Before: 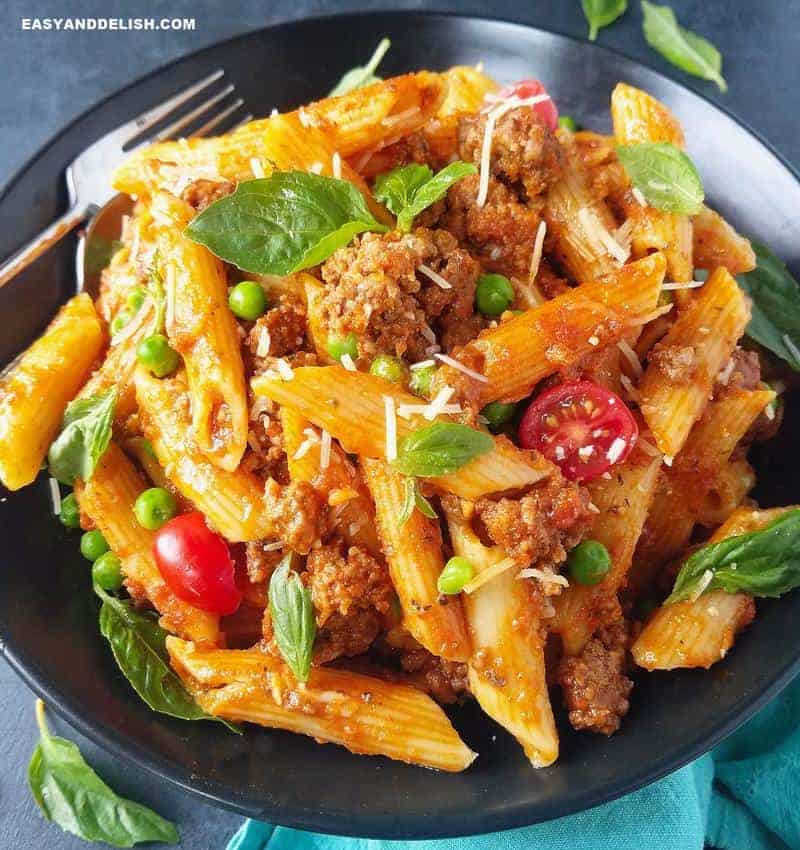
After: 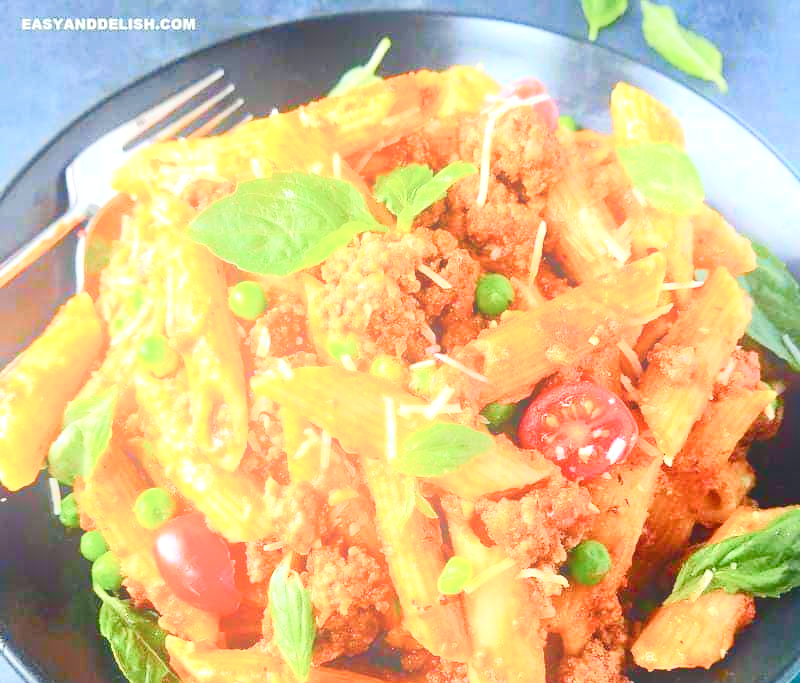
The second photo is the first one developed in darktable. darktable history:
crop: bottom 19.644%
bloom: size 16%, threshold 98%, strength 20%
color balance rgb: perceptual saturation grading › global saturation 20%, perceptual saturation grading › highlights -50%, perceptual saturation grading › shadows 30%
tone curve: curves: ch0 [(0, 0.017) (0.091, 0.04) (0.296, 0.276) (0.439, 0.482) (0.64, 0.729) (0.785, 0.817) (0.995, 0.917)]; ch1 [(0, 0) (0.384, 0.365) (0.463, 0.447) (0.486, 0.474) (0.503, 0.497) (0.526, 0.52) (0.555, 0.564) (0.578, 0.589) (0.638, 0.66) (0.766, 0.773) (1, 1)]; ch2 [(0, 0) (0.374, 0.344) (0.446, 0.443) (0.501, 0.509) (0.528, 0.522) (0.569, 0.593) (0.61, 0.646) (0.666, 0.688) (1, 1)], color space Lab, independent channels, preserve colors none
exposure: exposure 1.15 EV, compensate highlight preservation false
